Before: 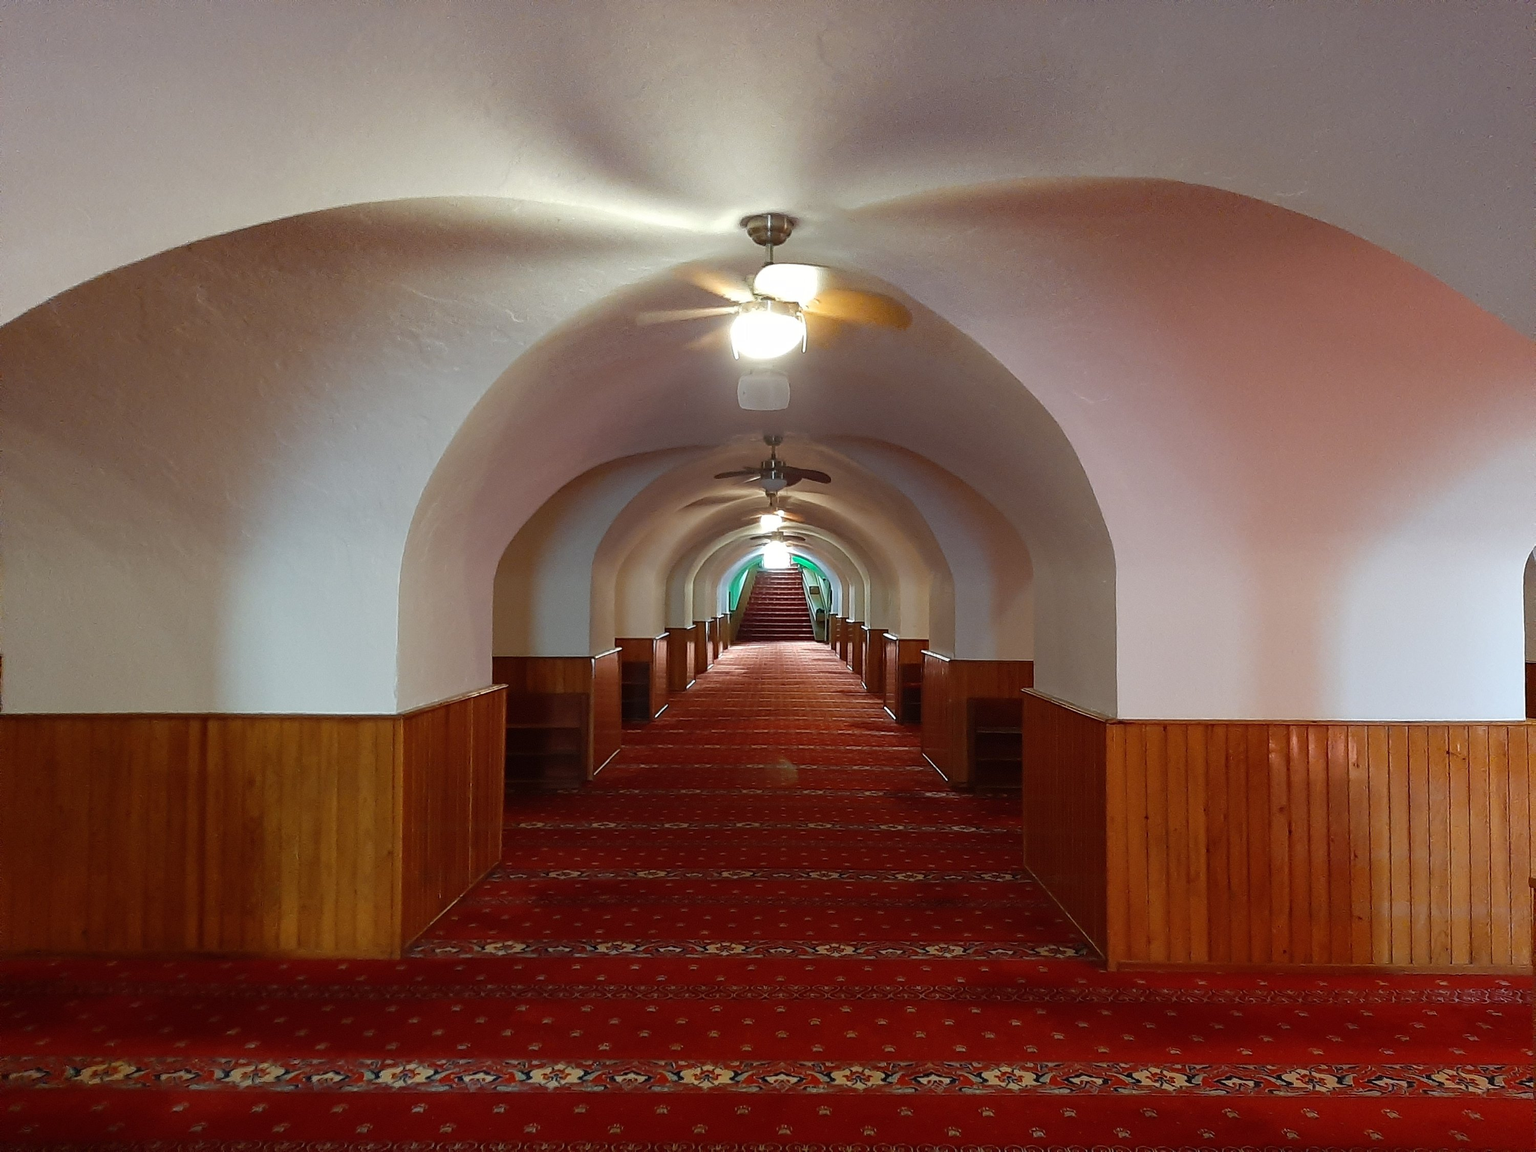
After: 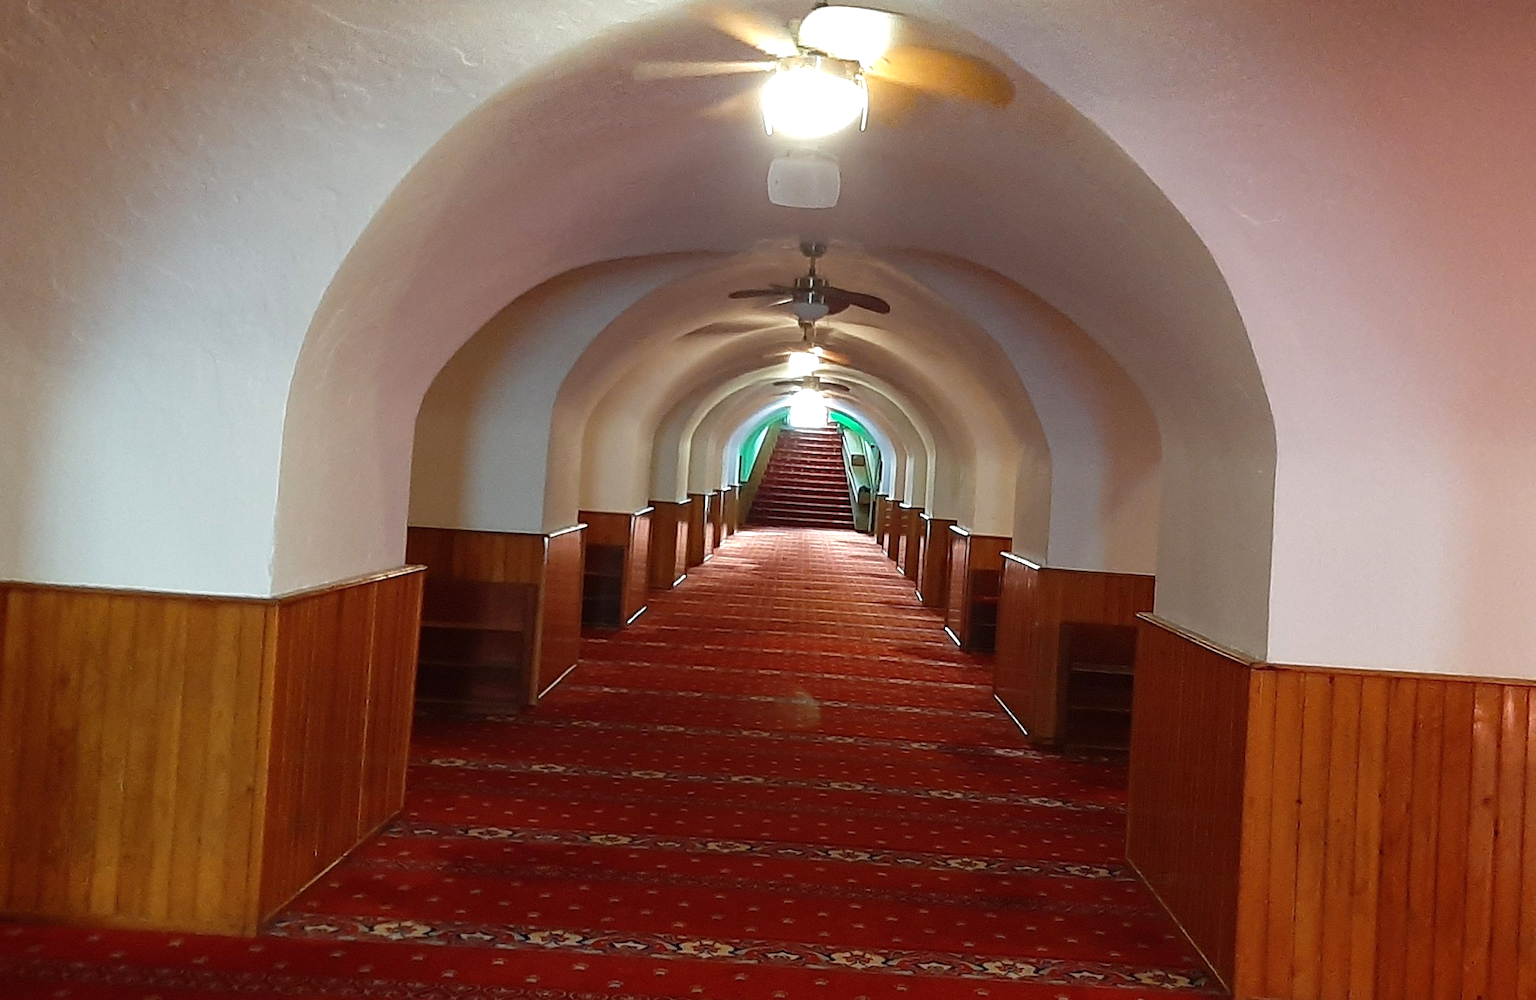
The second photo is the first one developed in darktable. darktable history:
crop and rotate: angle -3.33°, left 9.825%, top 20.571%, right 12.497%, bottom 11.957%
exposure: exposure 0.376 EV, compensate exposure bias true, compensate highlight preservation false
